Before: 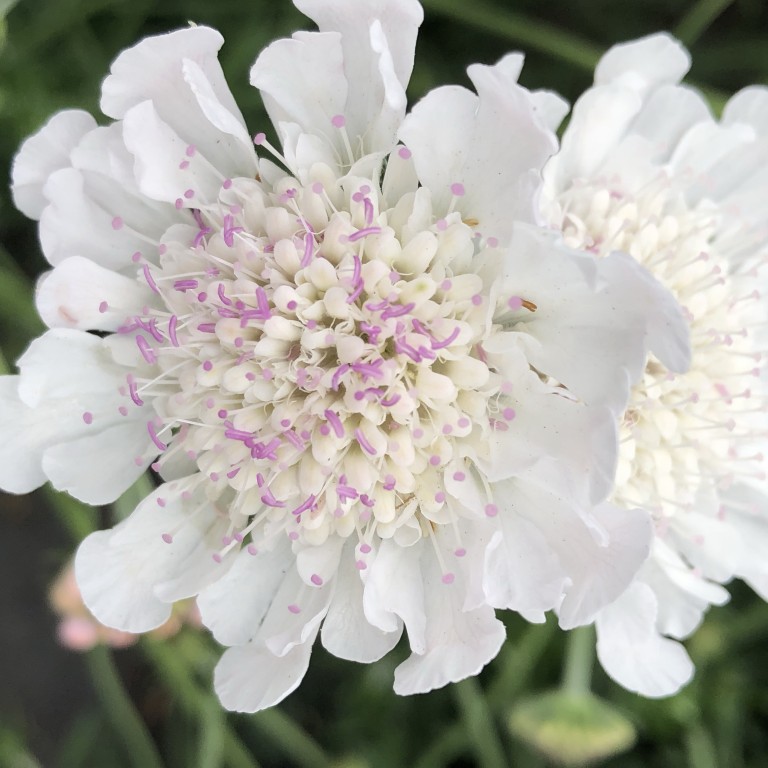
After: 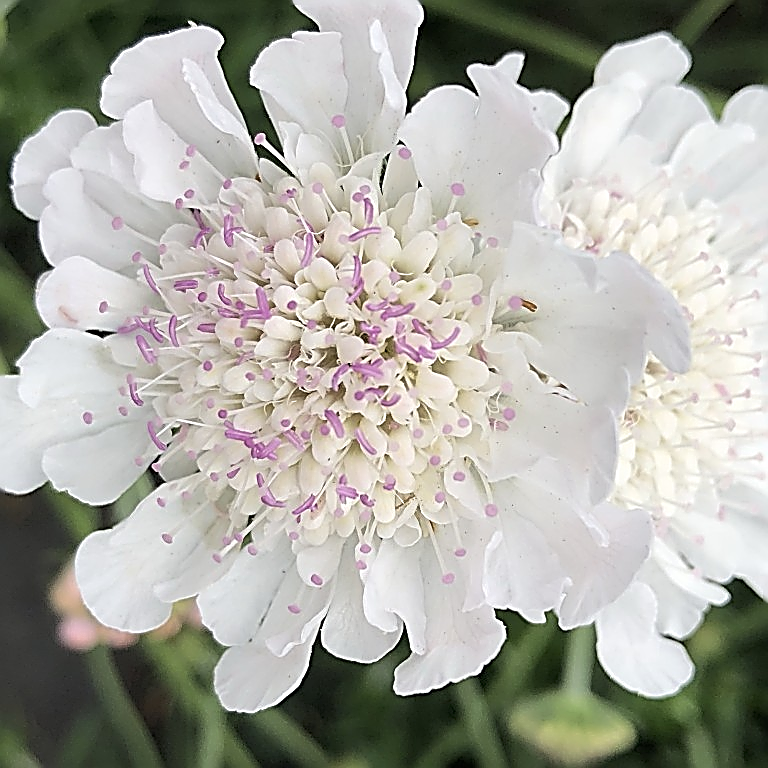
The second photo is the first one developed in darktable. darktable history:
sharpen: amount 1.991
